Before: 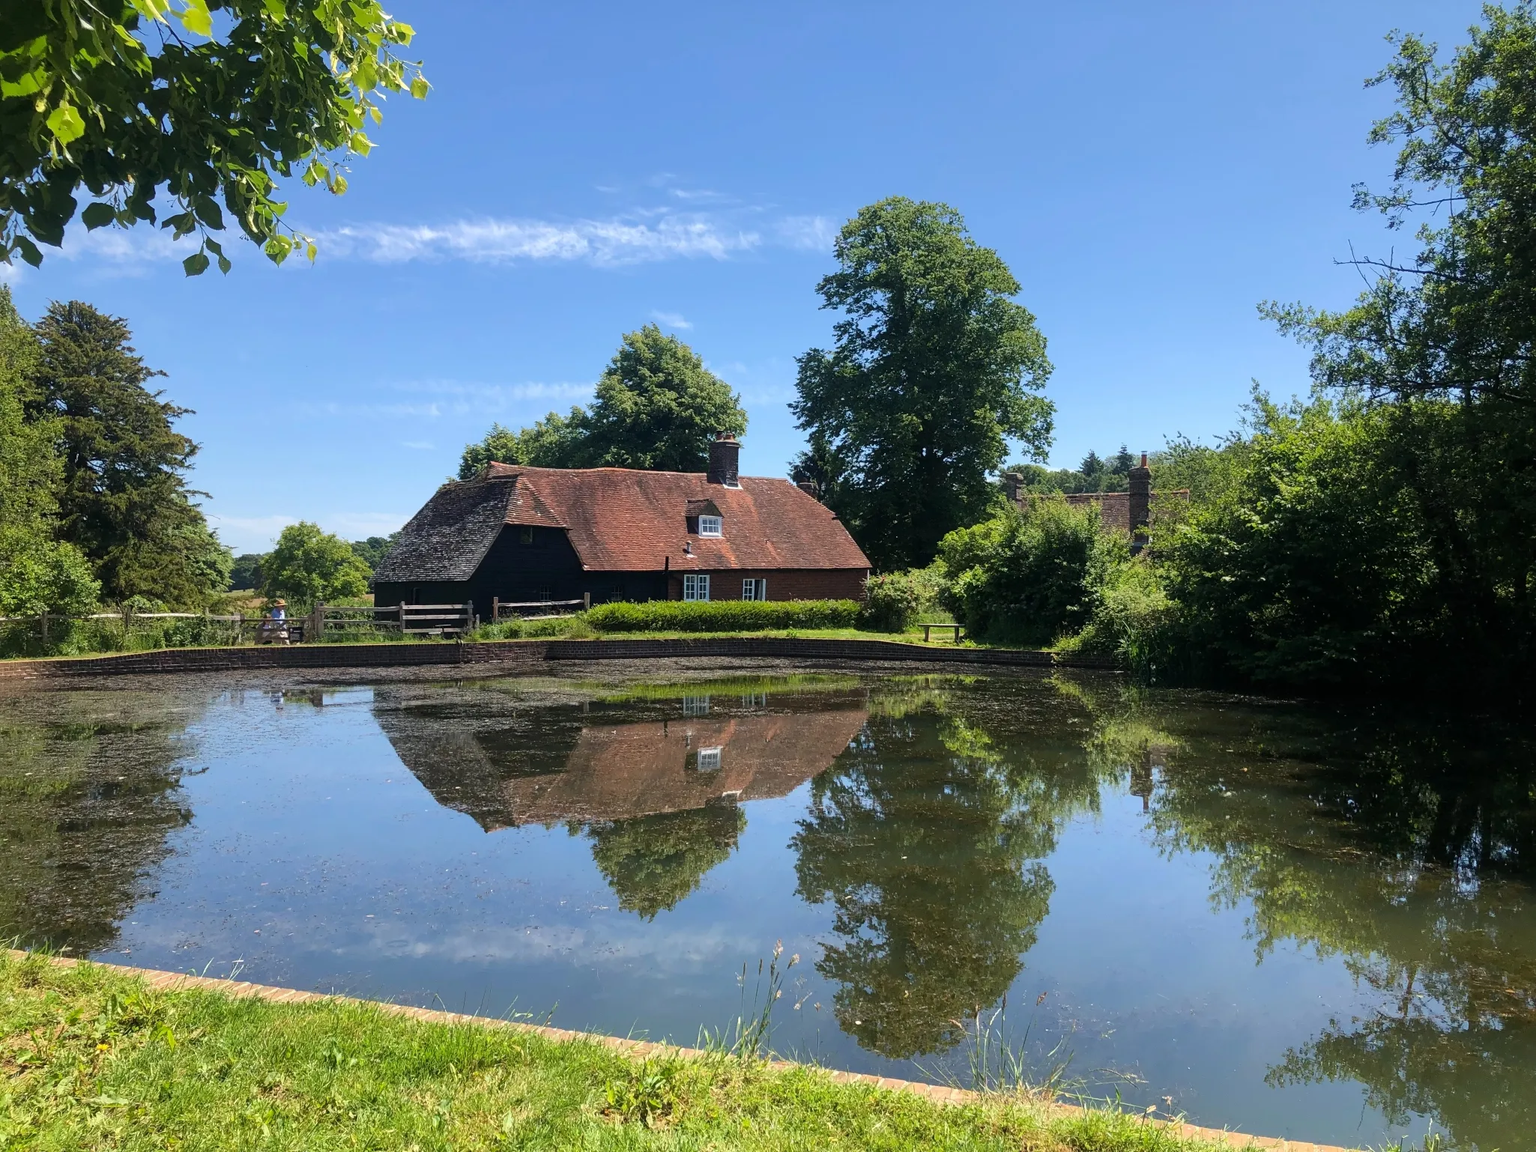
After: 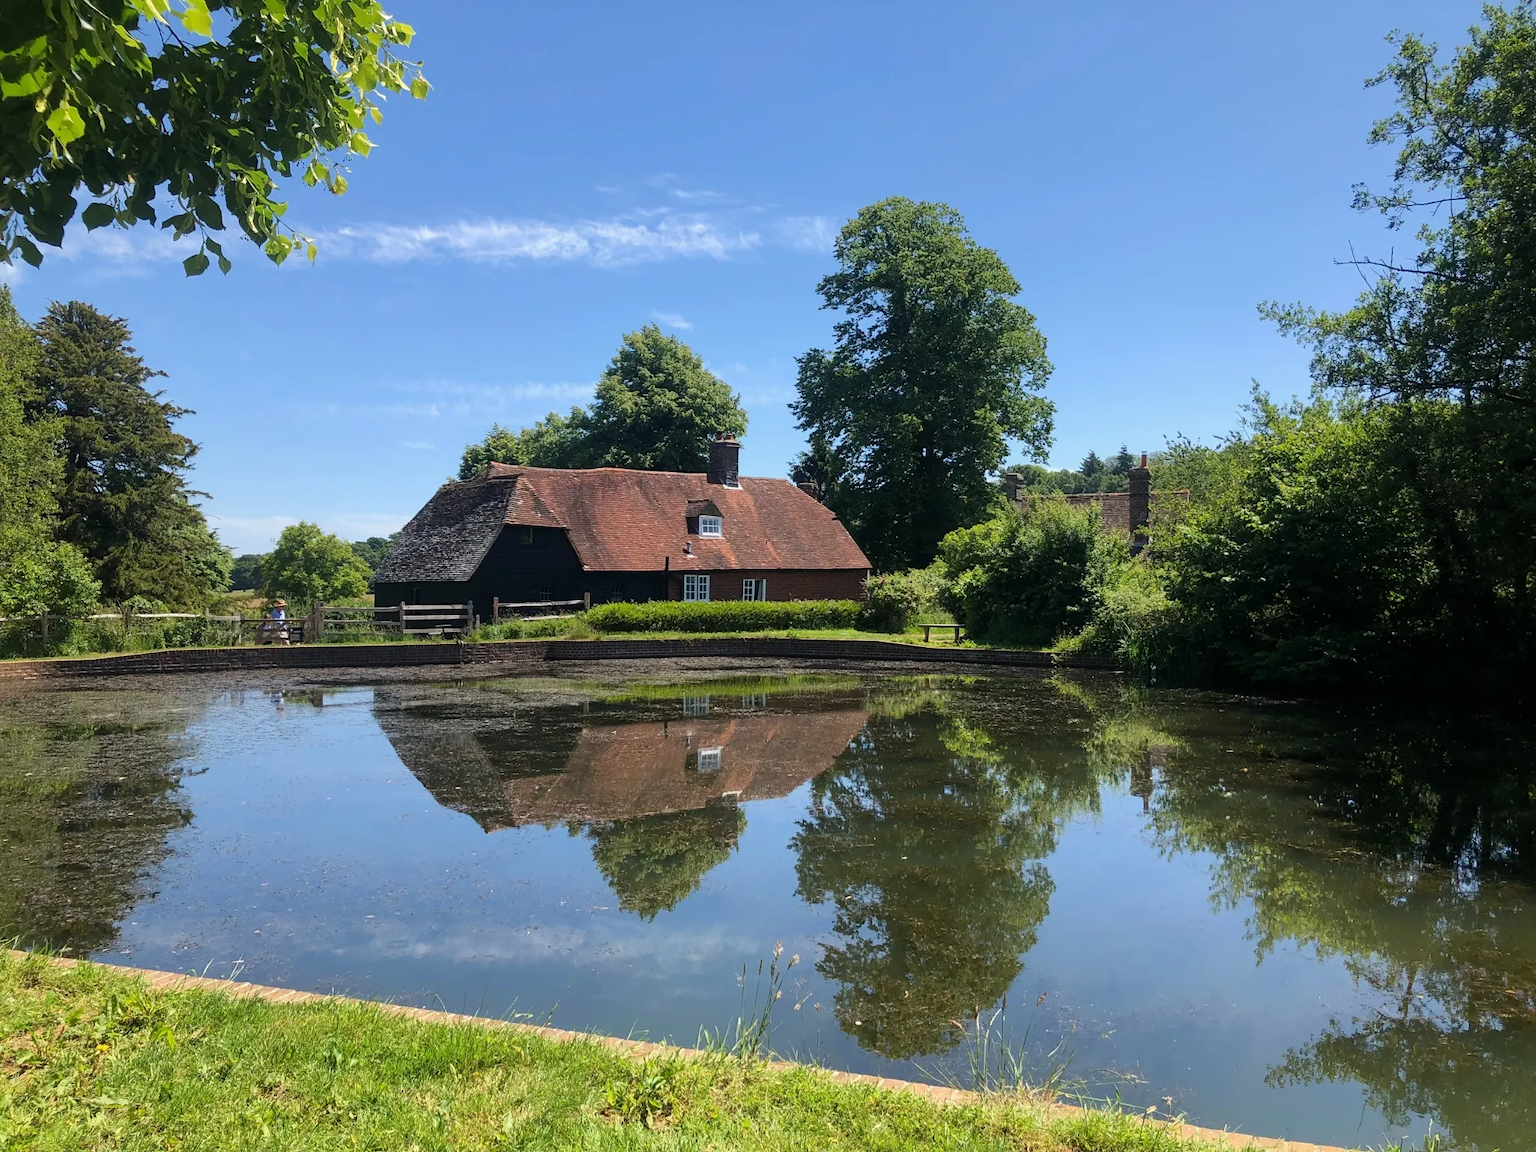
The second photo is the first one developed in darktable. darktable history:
color calibration: illuminant same as pipeline (D50), adaptation none (bypass), x 0.331, y 0.334, temperature 5020.54 K
exposure: exposure -0.051 EV, compensate highlight preservation false
